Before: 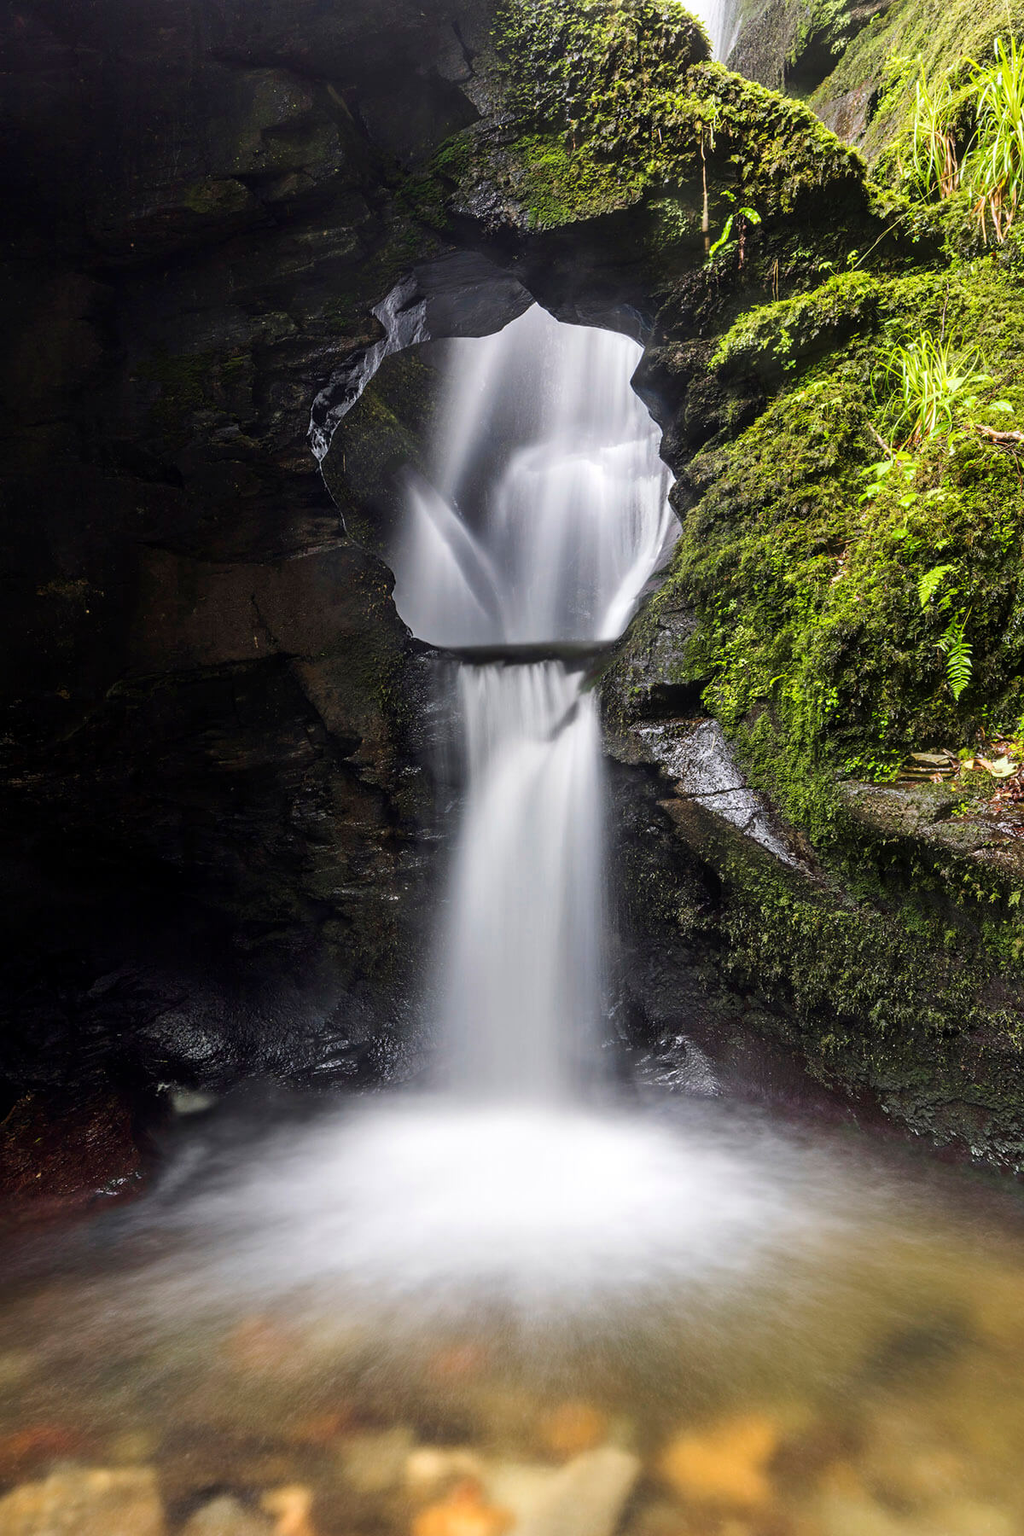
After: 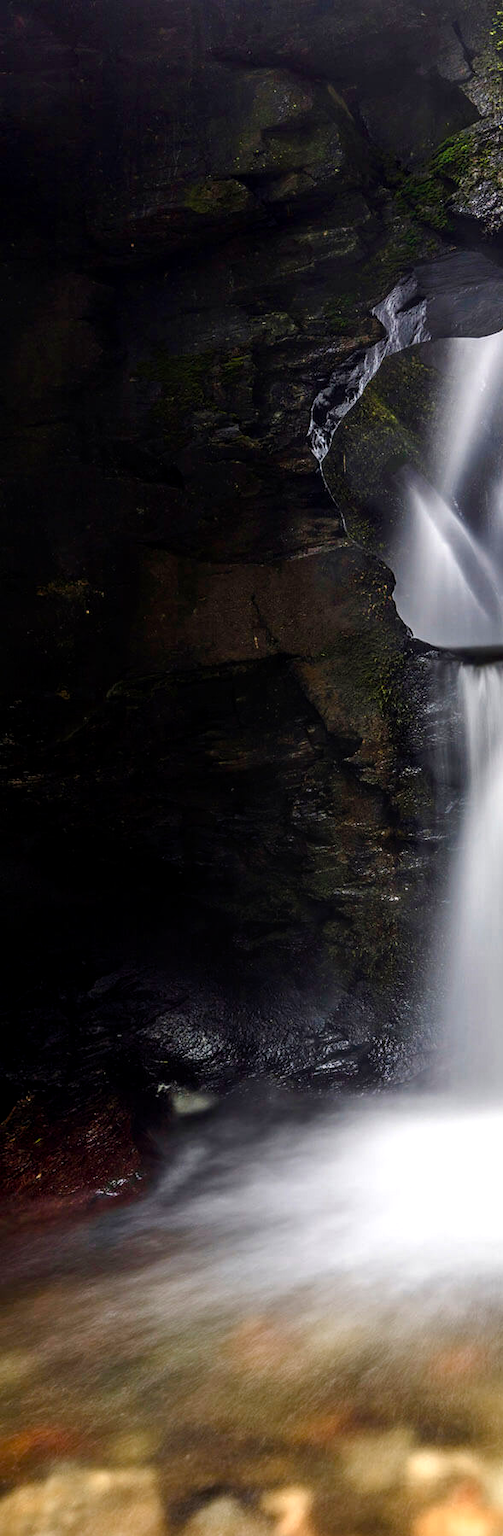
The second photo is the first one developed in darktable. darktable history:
color balance rgb: perceptual saturation grading › global saturation 20%, perceptual saturation grading › highlights -49.534%, perceptual saturation grading › shadows 25.495%, global vibrance 25.108%, contrast 10.316%
local contrast: on, module defaults
crop and rotate: left 0.041%, top 0%, right 50.737%
